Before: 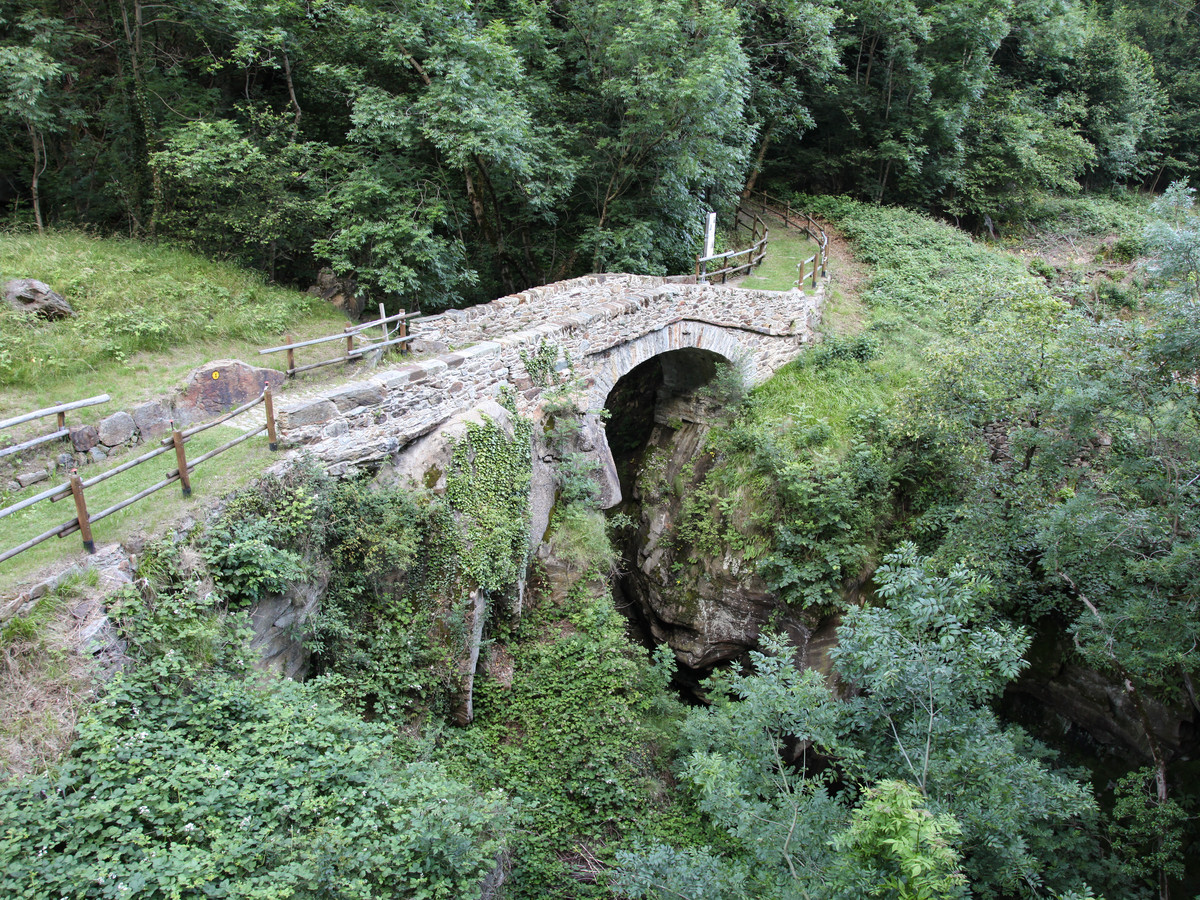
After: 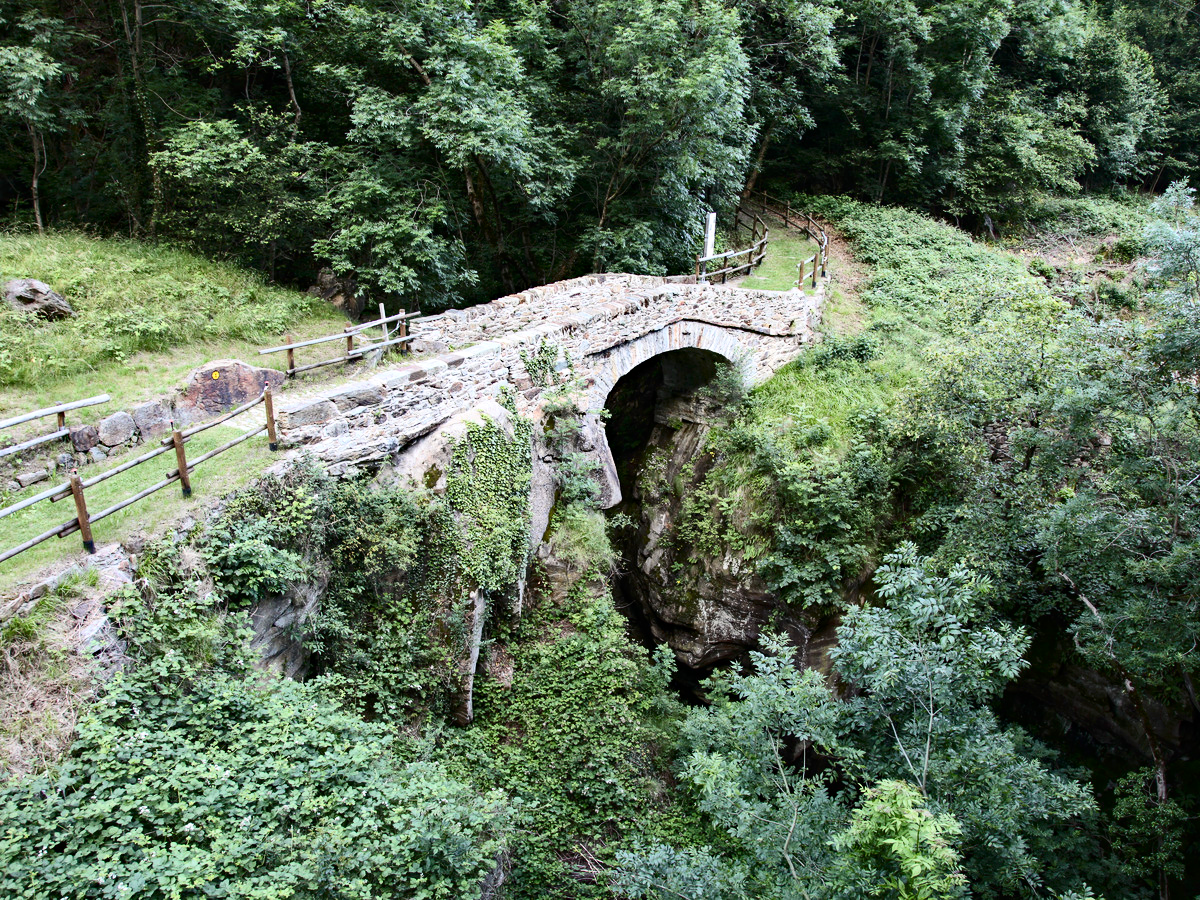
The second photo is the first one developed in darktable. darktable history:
haze removal: strength 0.29, distance 0.25, compatibility mode true, adaptive false
contrast brightness saturation: contrast 0.28
